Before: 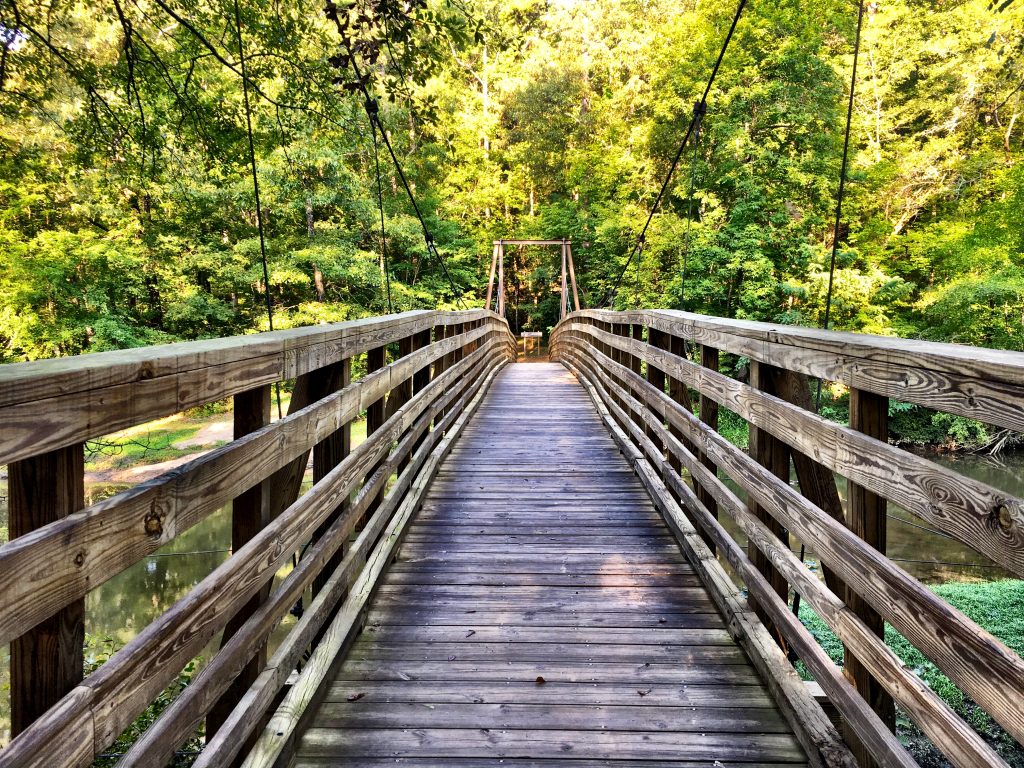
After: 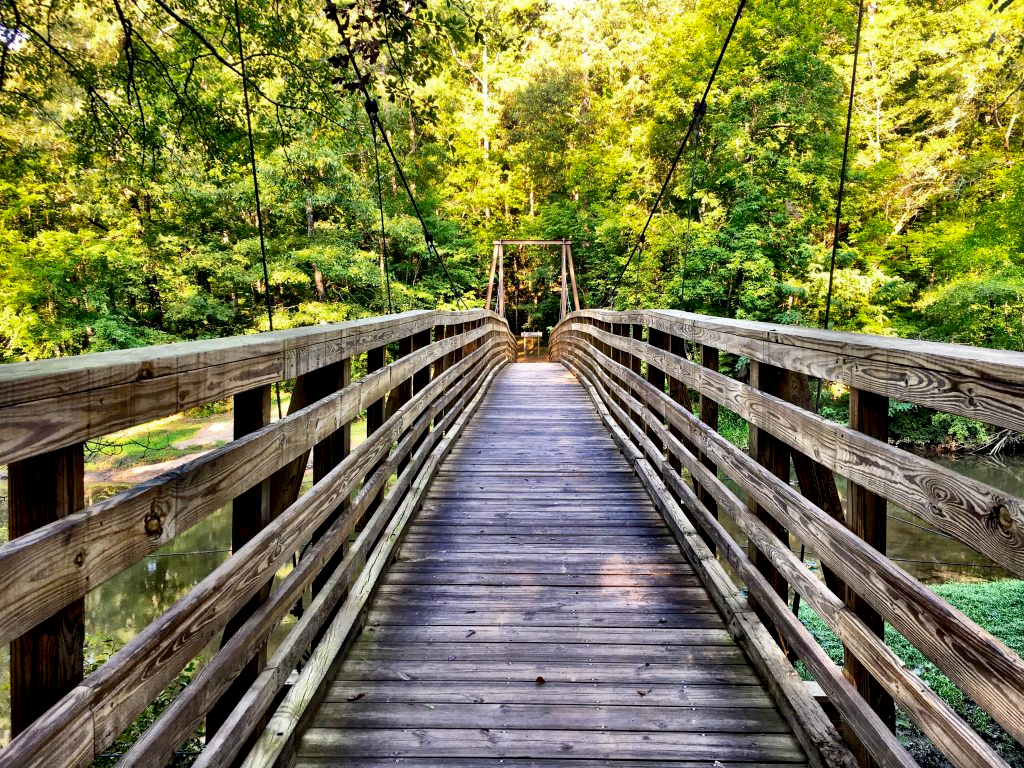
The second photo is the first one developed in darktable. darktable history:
vibrance: on, module defaults
exposure: black level correction 0.007, compensate highlight preservation false
